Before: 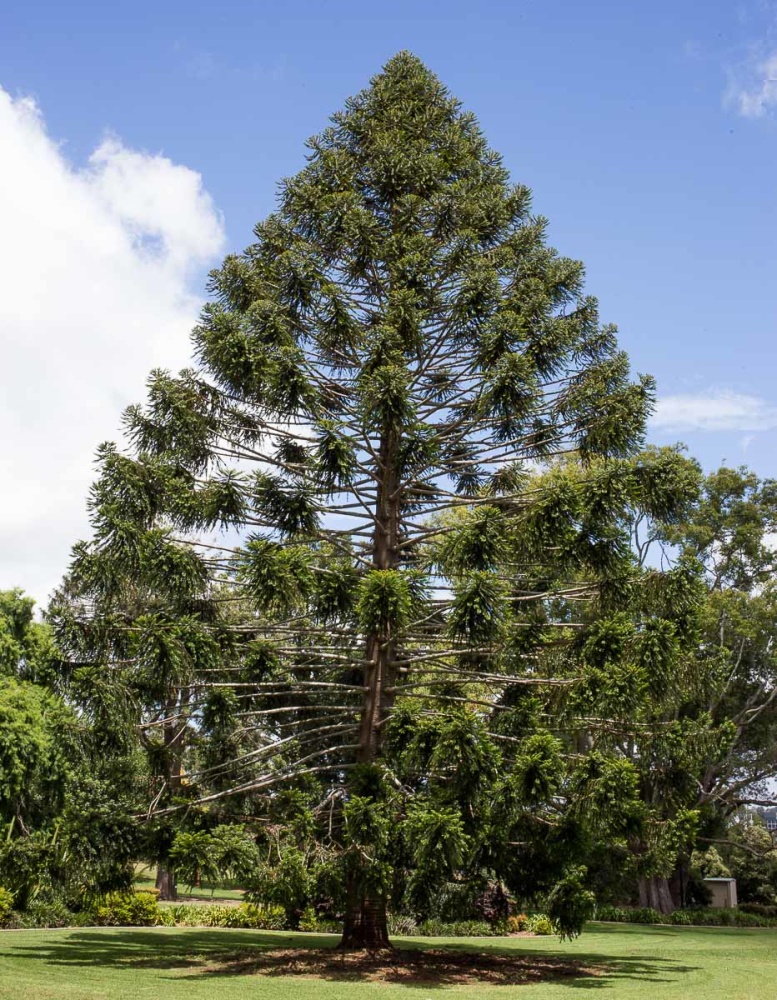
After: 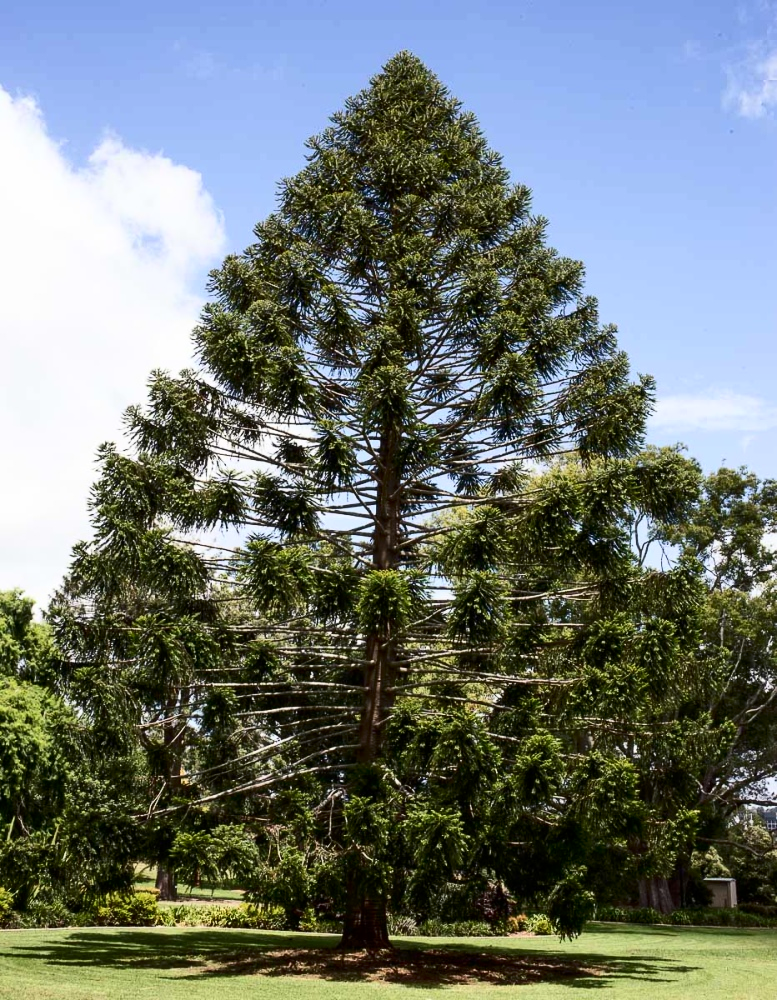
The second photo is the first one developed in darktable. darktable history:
contrast brightness saturation: contrast 0.277
